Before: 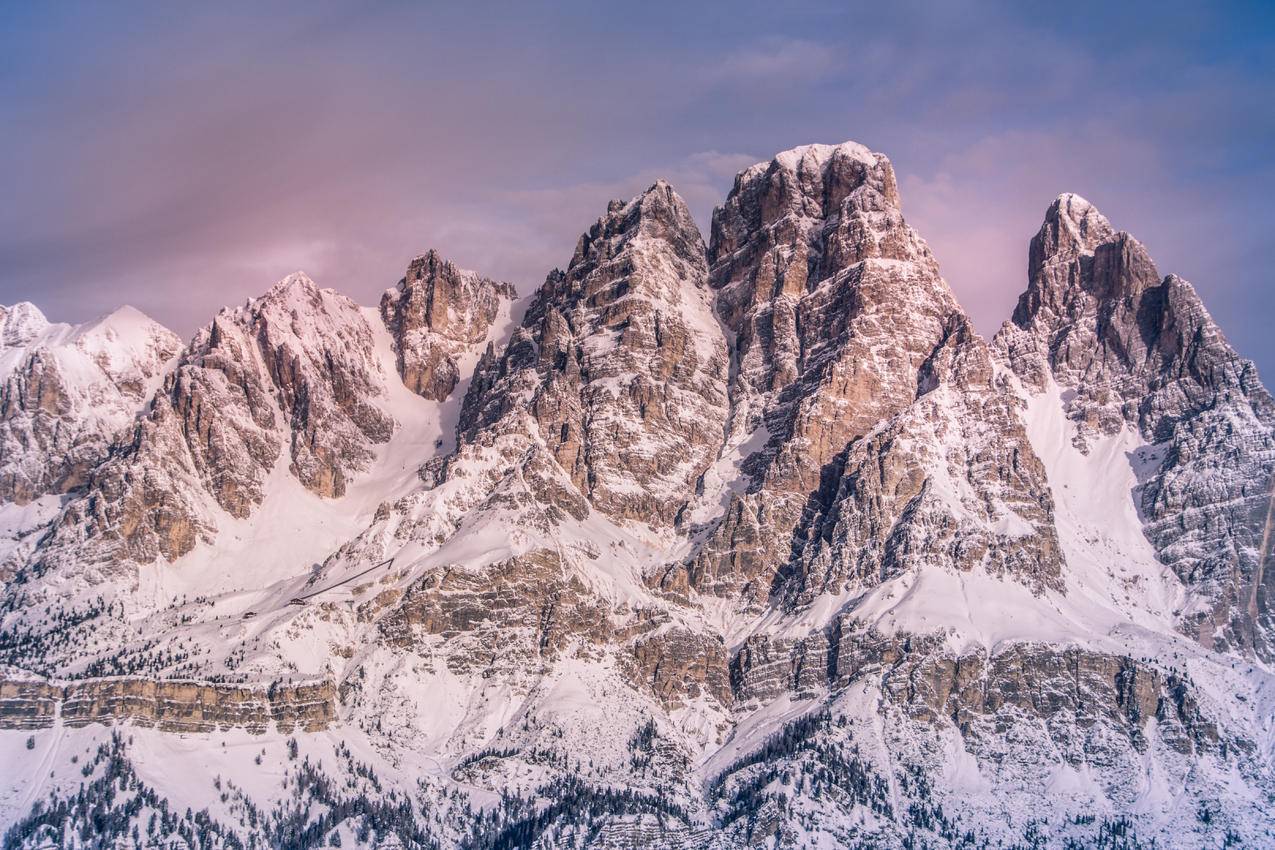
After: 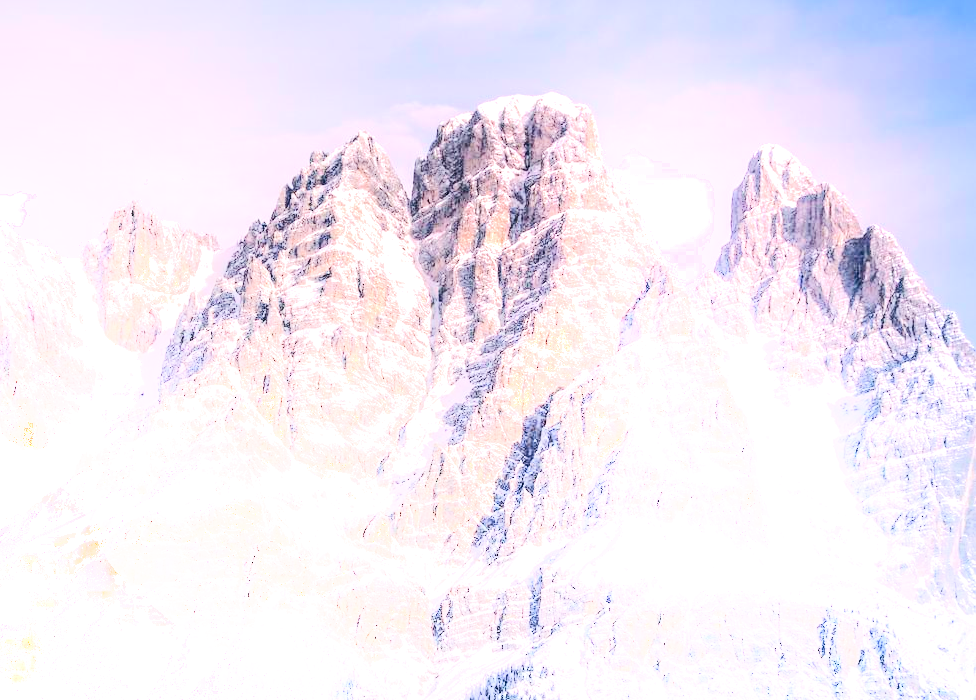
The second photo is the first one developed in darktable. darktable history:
shadows and highlights: shadows -89.24, highlights 90.26, shadows color adjustment 97.66%, soften with gaussian
levels: levels [0, 0.352, 0.703]
crop: left 23.433%, top 5.873%, bottom 11.769%
